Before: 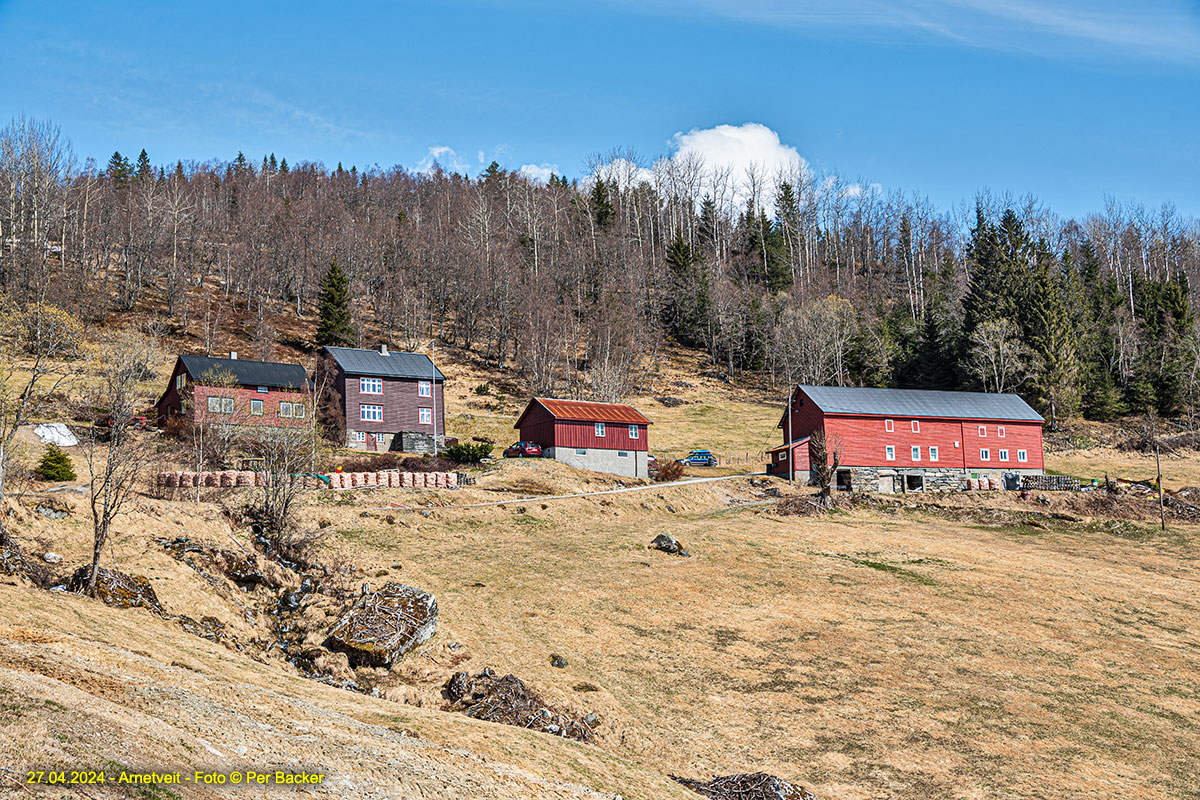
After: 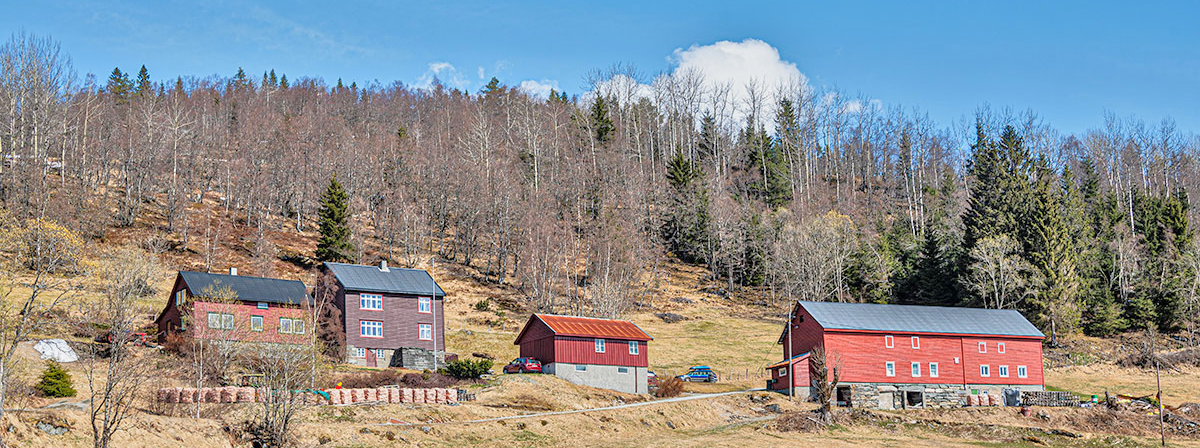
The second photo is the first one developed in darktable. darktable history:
crop and rotate: top 10.605%, bottom 33.274%
color balance rgb: contrast -10%
tone equalizer: -7 EV 0.15 EV, -6 EV 0.6 EV, -5 EV 1.15 EV, -4 EV 1.33 EV, -3 EV 1.15 EV, -2 EV 0.6 EV, -1 EV 0.15 EV, mask exposure compensation -0.5 EV
